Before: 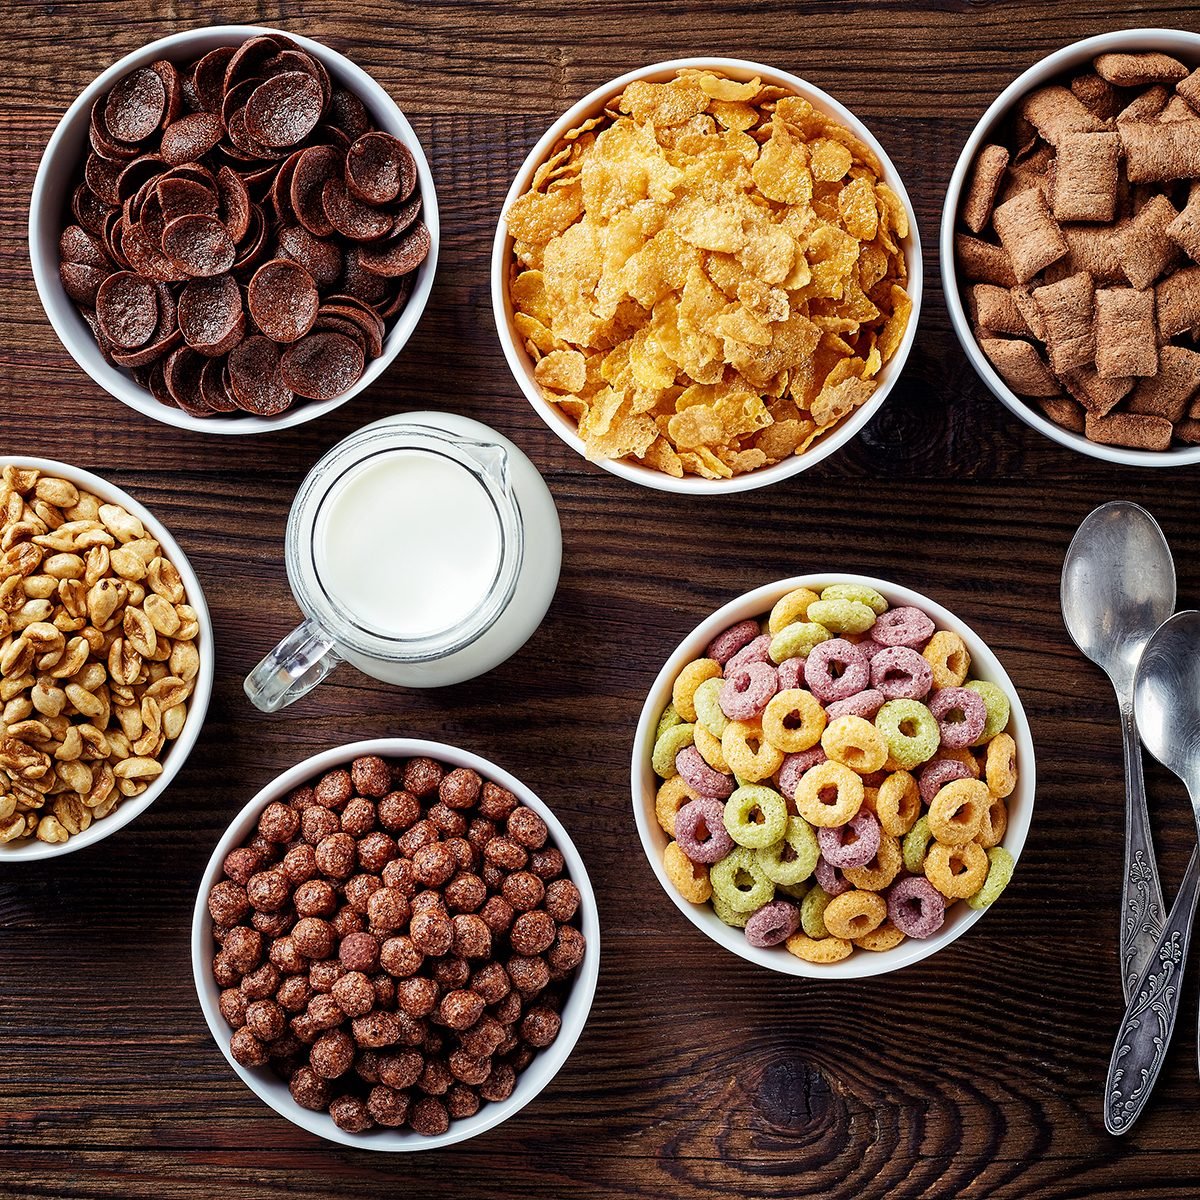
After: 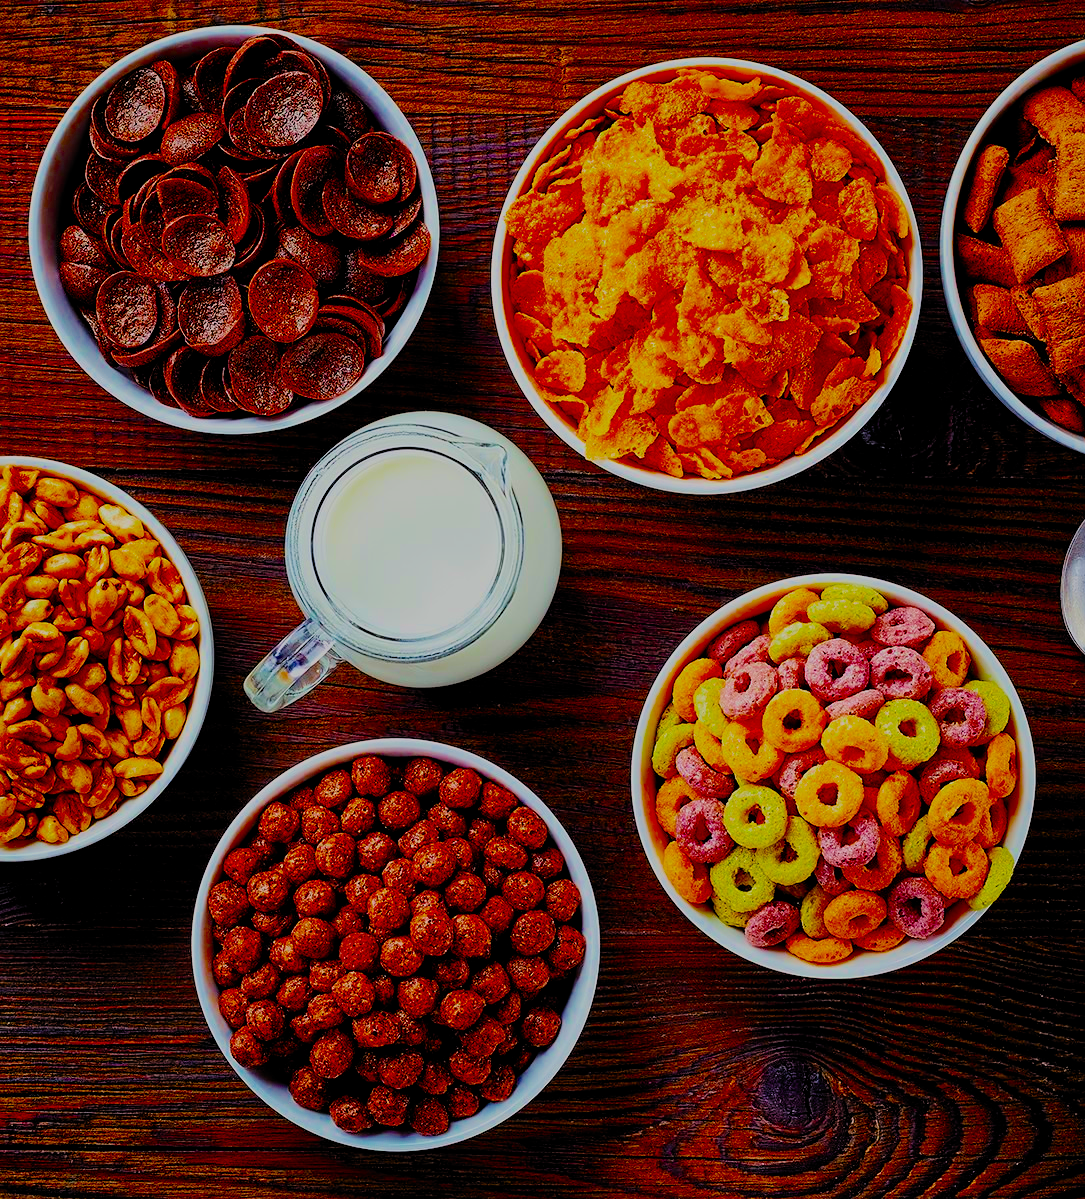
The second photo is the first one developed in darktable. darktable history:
crop: right 9.512%, bottom 0.022%
sharpen: amount 0.207
filmic rgb: middle gray luminance 3.24%, black relative exposure -5.95 EV, white relative exposure 6.33 EV, dynamic range scaling 22.26%, target black luminance 0%, hardness 2.31, latitude 46.54%, contrast 0.774, highlights saturation mix 99.79%, shadows ↔ highlights balance 0.155%, color science v5 (2021), contrast in shadows safe, contrast in highlights safe
